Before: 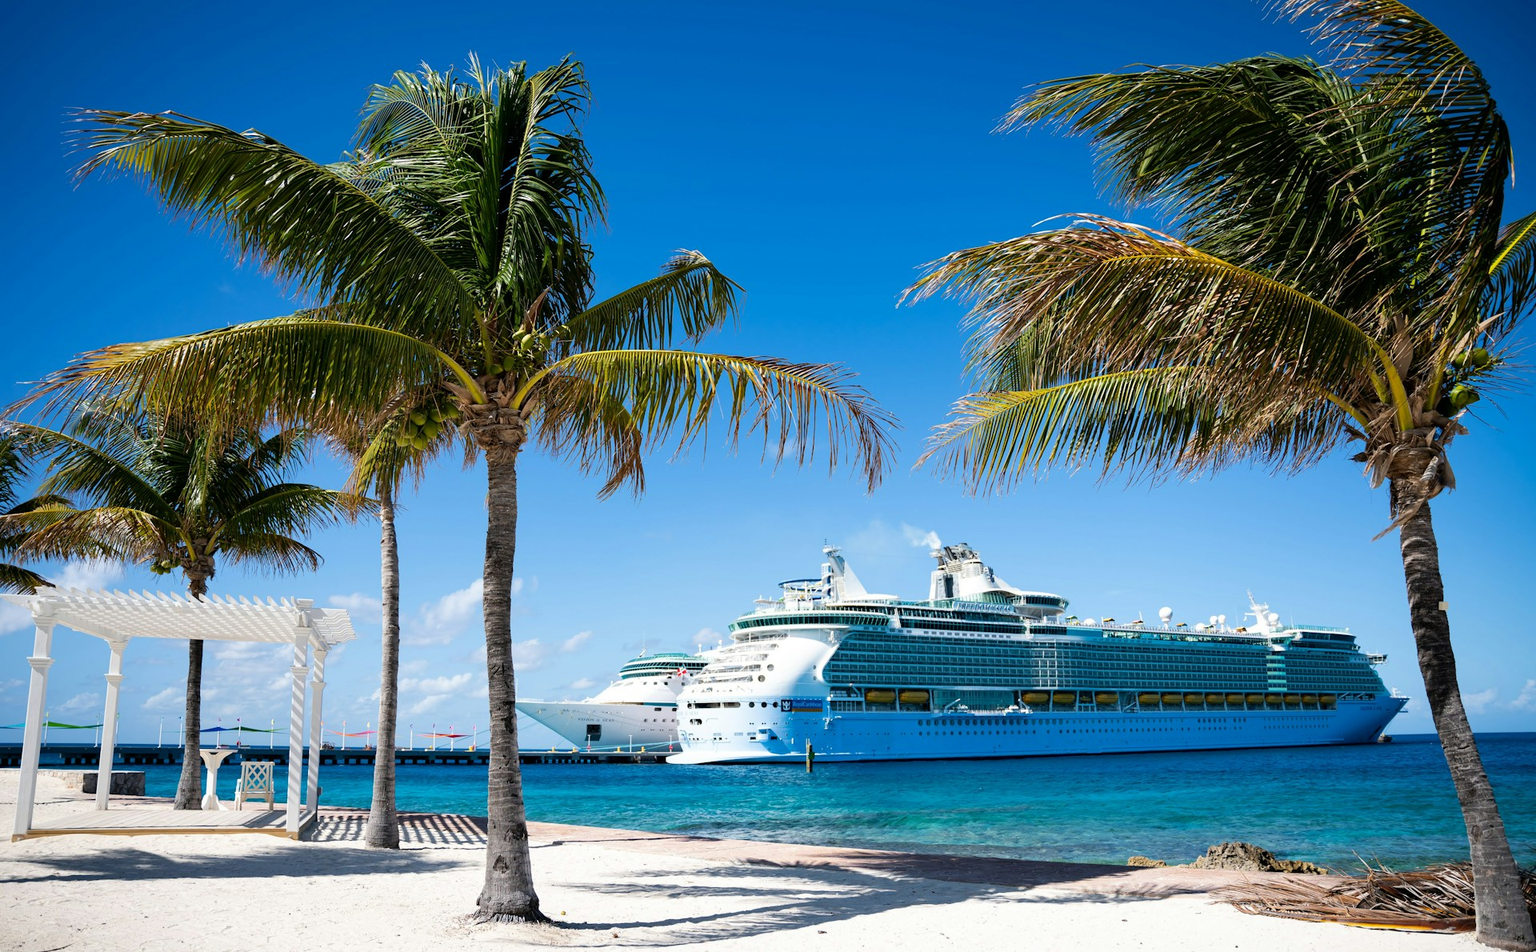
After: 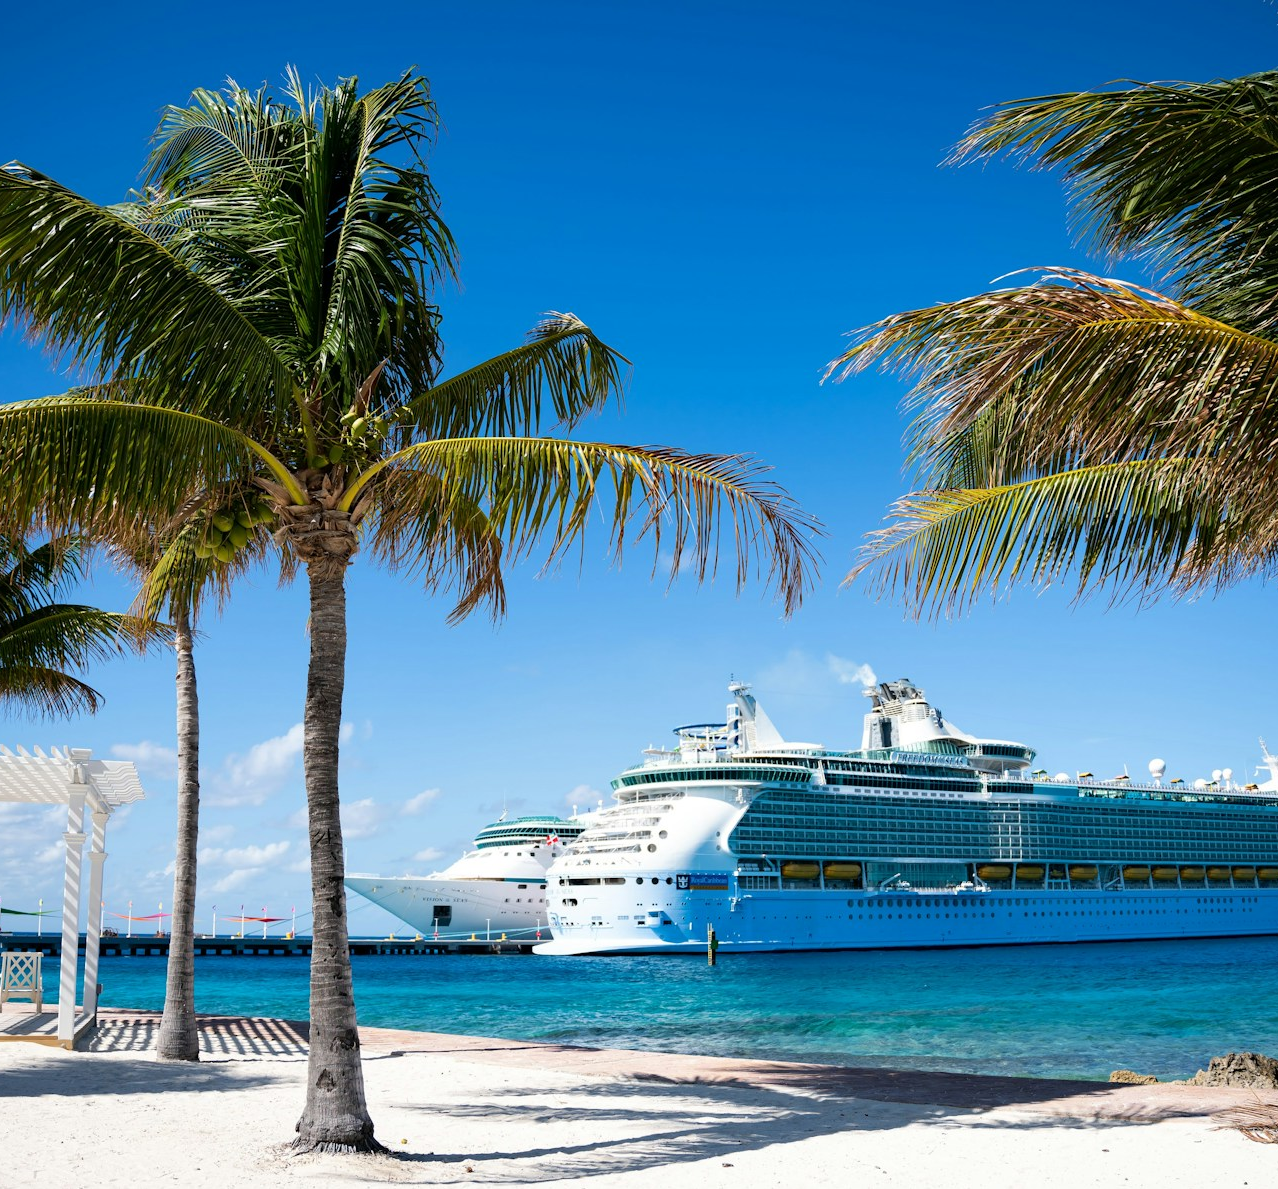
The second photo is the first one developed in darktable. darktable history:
tone equalizer: on, module defaults
crop and rotate: left 15.639%, right 17.792%
